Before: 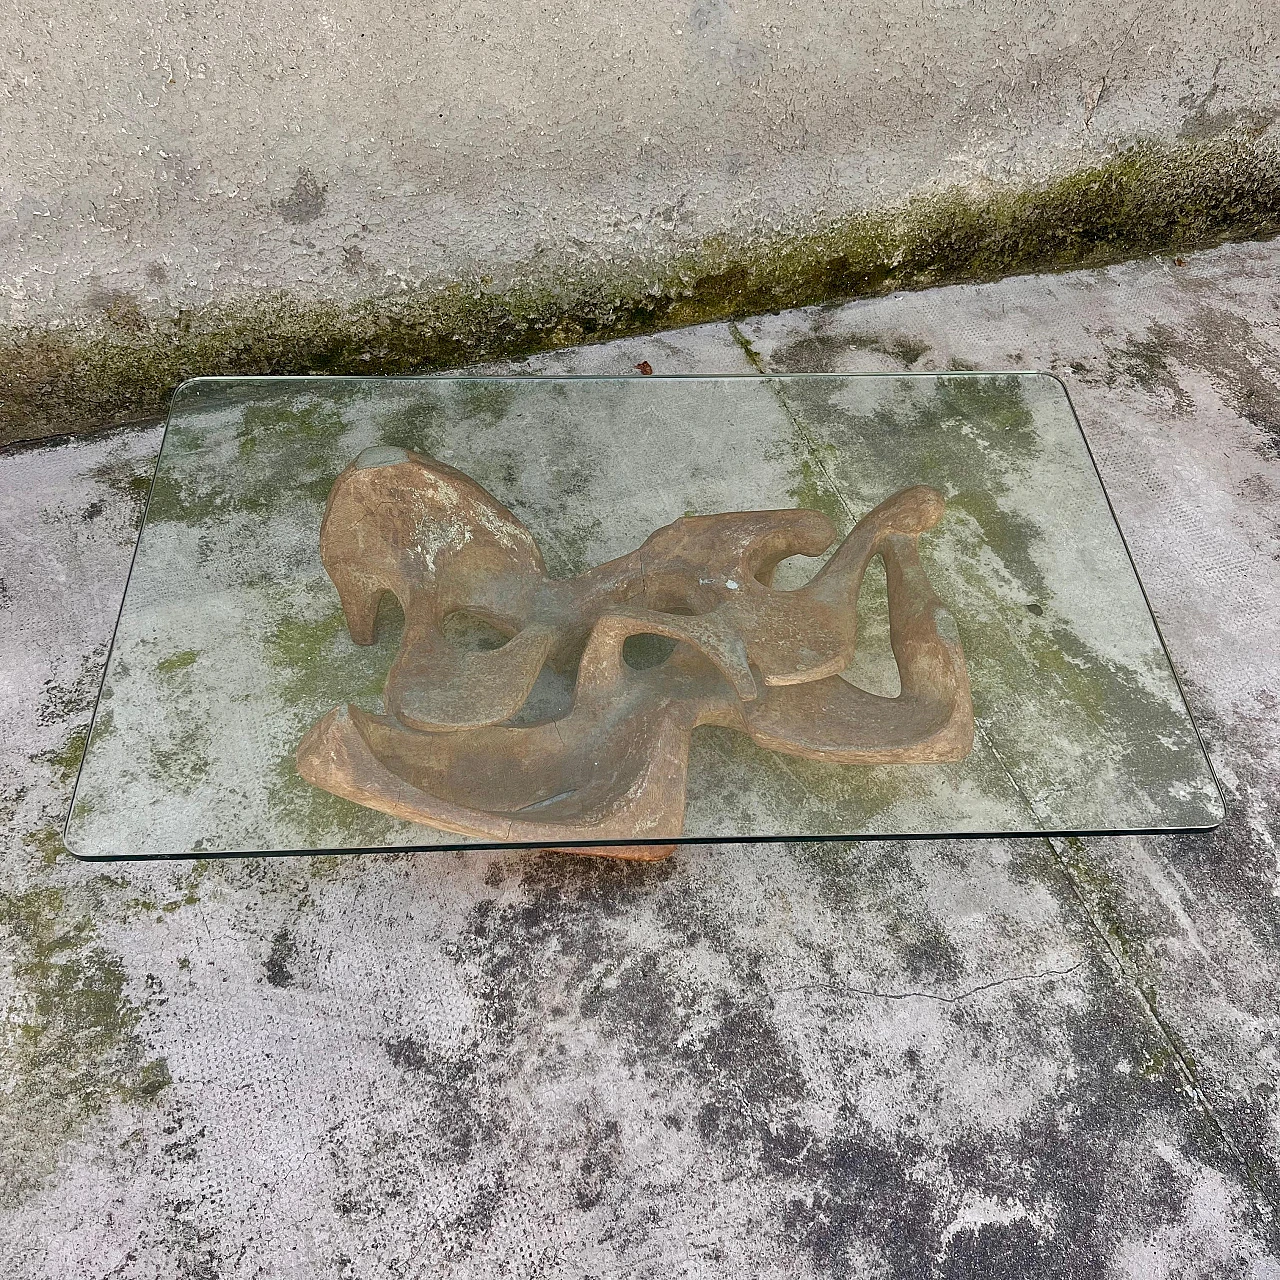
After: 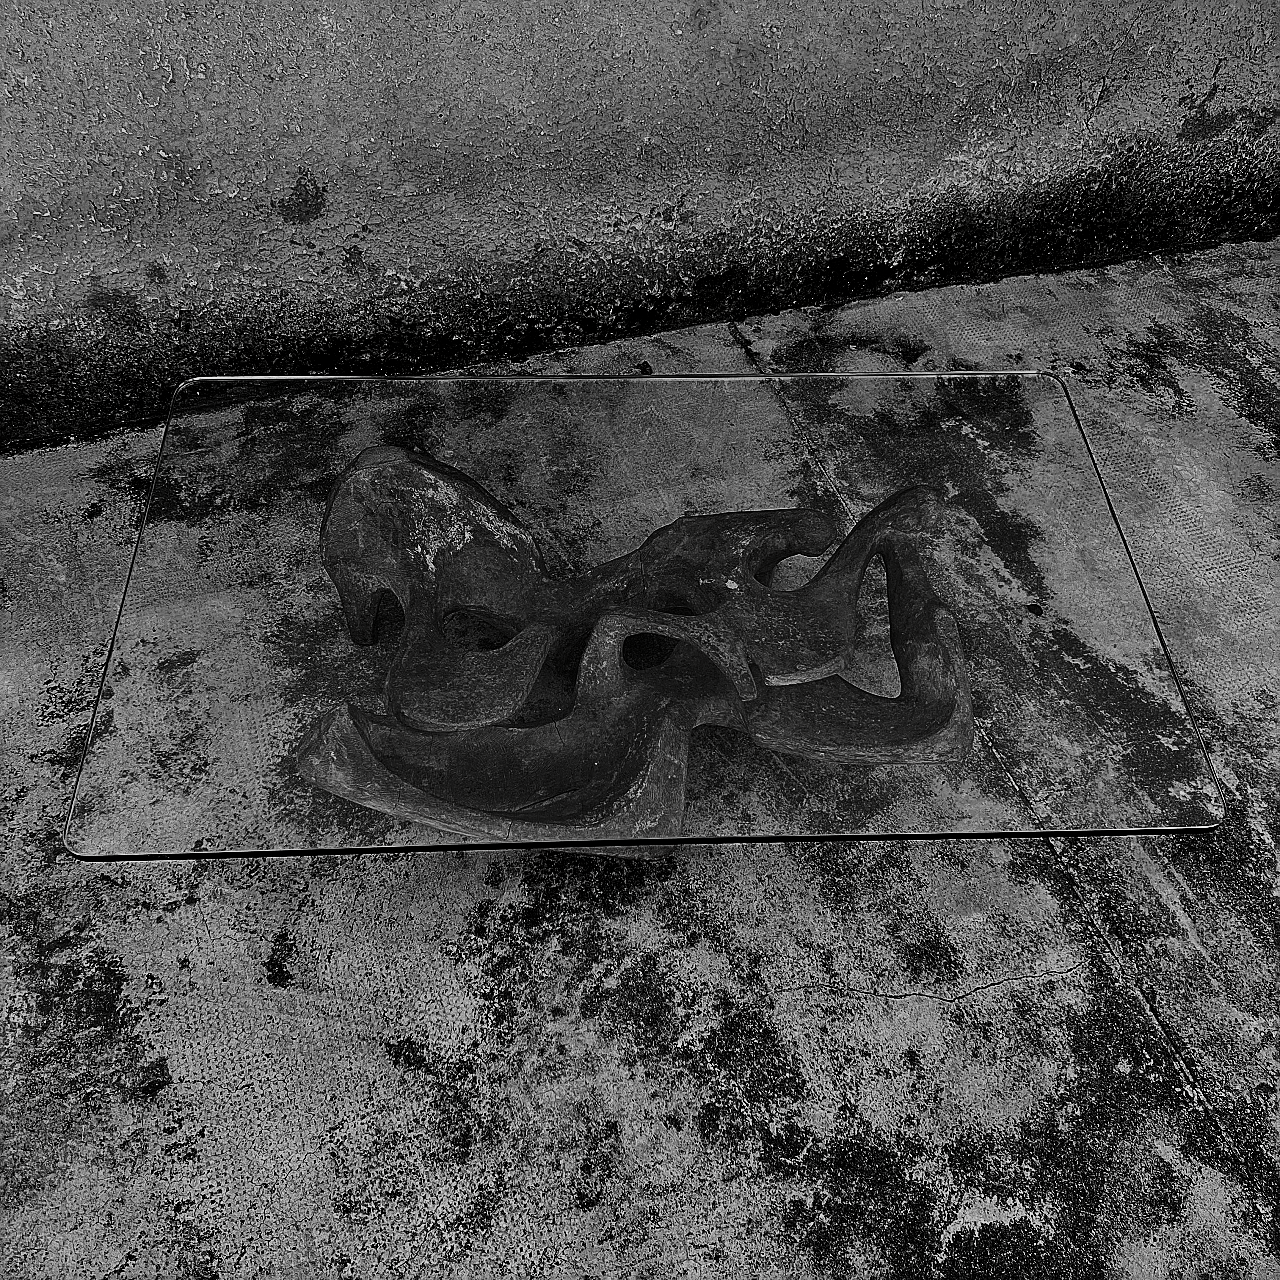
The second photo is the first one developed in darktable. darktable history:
sharpen: on, module defaults
filmic rgb: black relative exposure -7.96 EV, white relative exposure 4.03 EV, hardness 4.12, contrast 1.379
contrast brightness saturation: contrast 0.023, brightness -0.99, saturation -0.986
